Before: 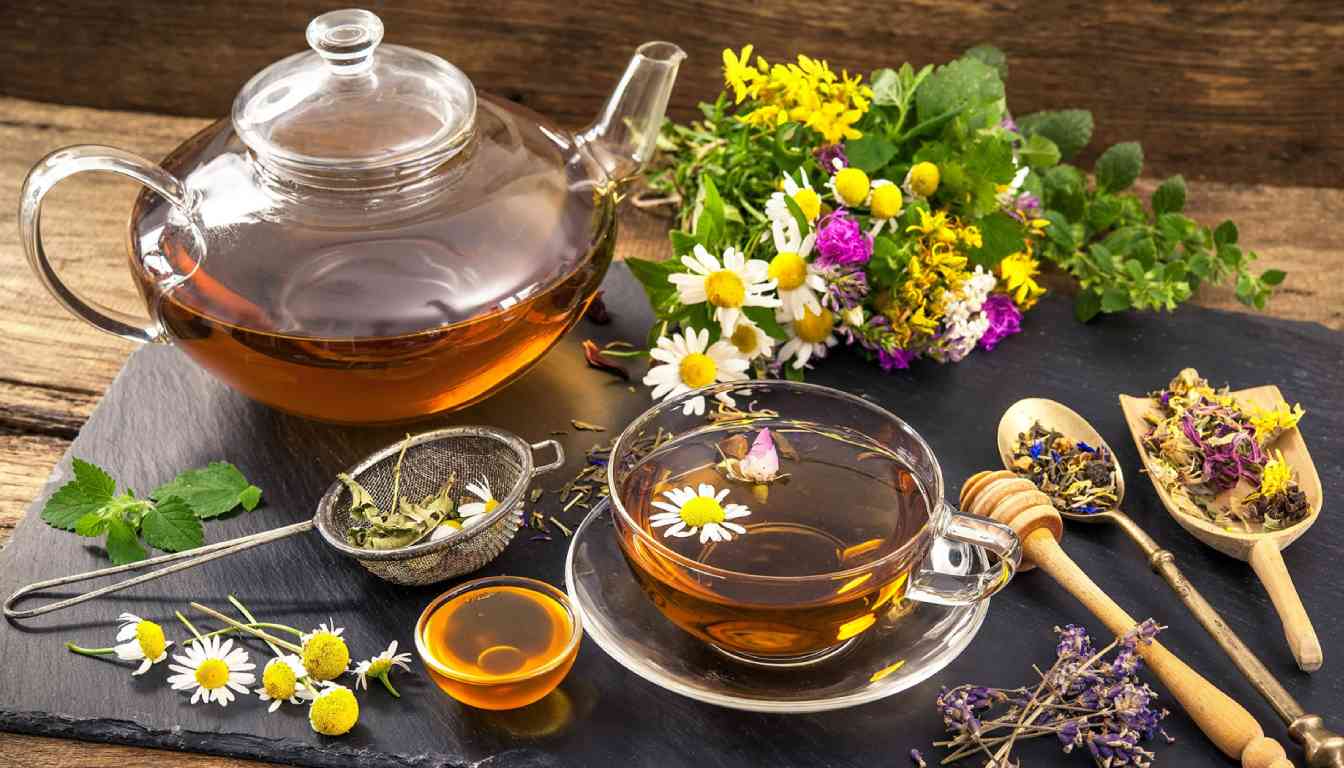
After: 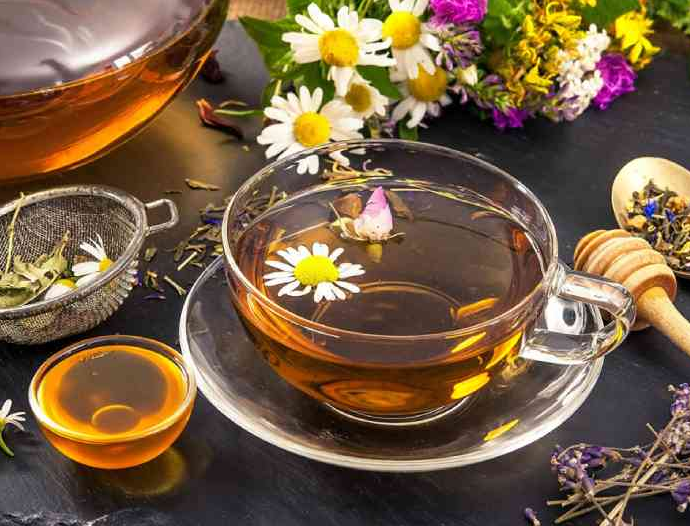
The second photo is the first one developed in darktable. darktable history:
crop and rotate: left 28.789%, top 31.466%, right 19.811%
